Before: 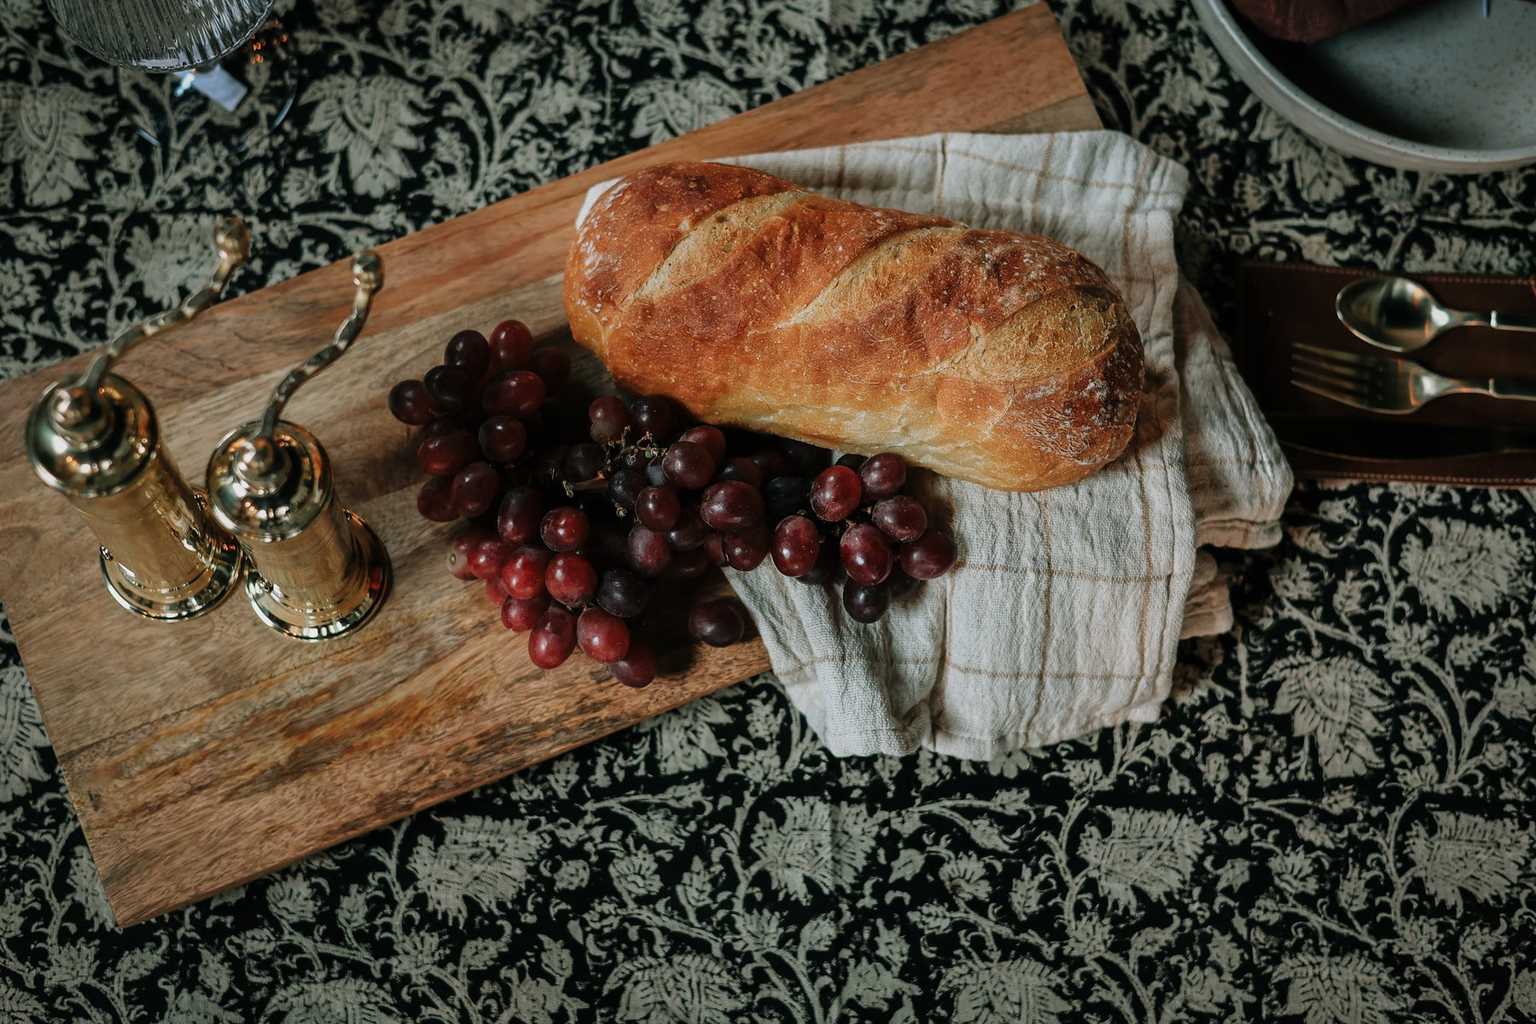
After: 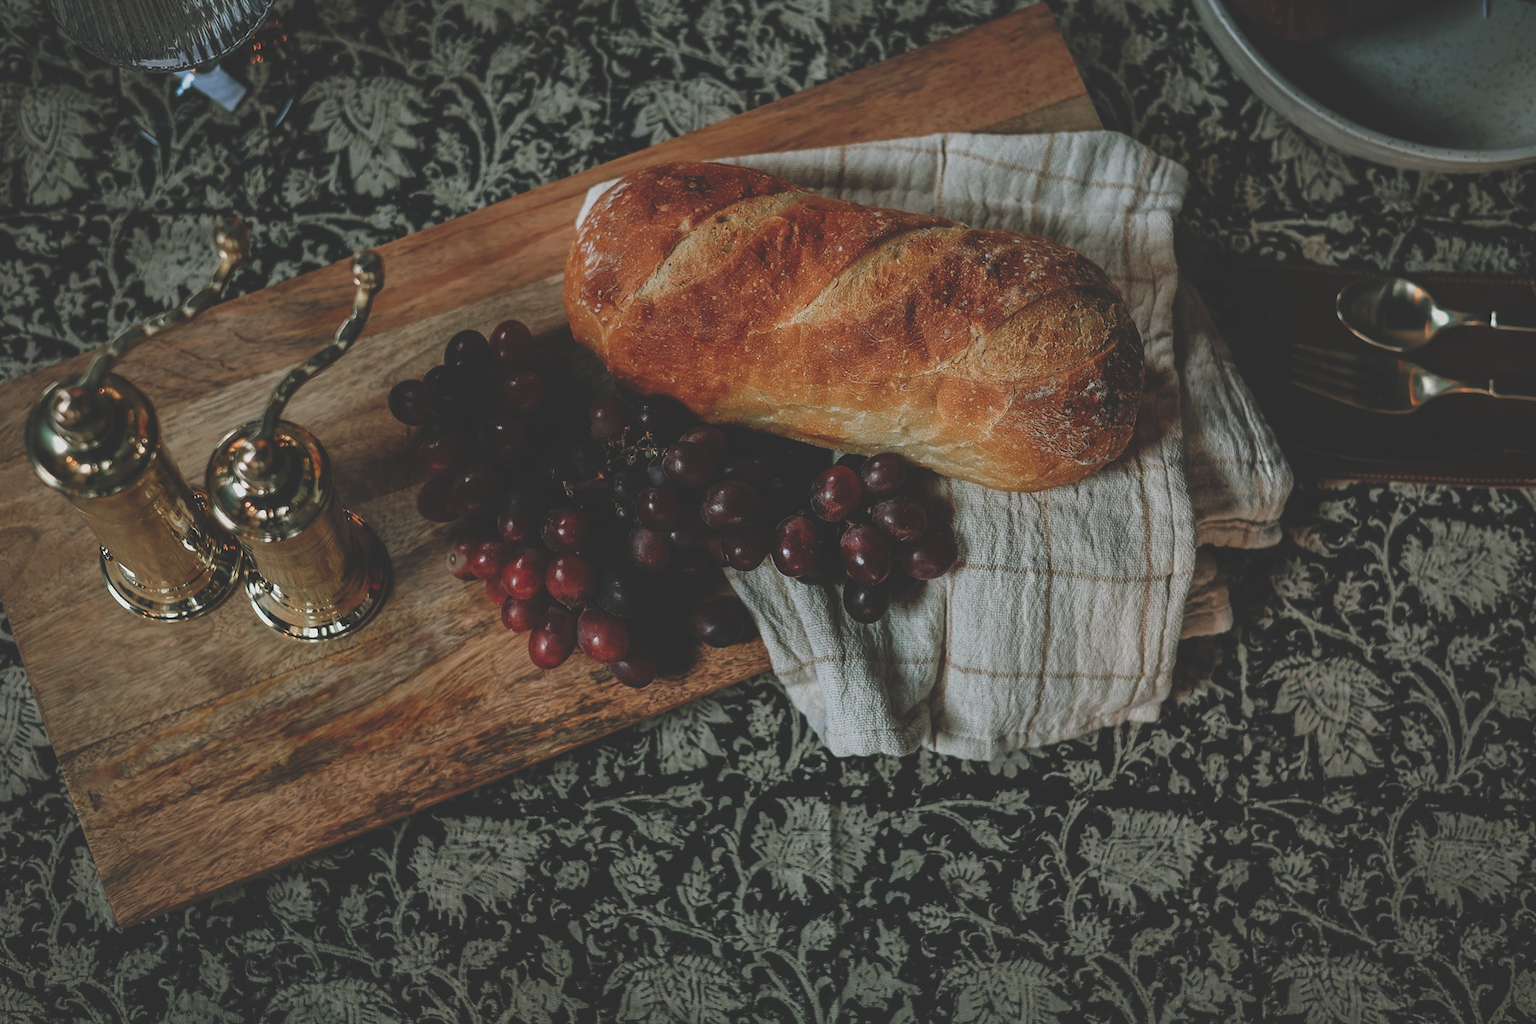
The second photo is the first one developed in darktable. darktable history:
color balance rgb: perceptual saturation grading › global saturation -3%
rgb curve: curves: ch0 [(0, 0.186) (0.314, 0.284) (0.775, 0.708) (1, 1)], compensate middle gray true, preserve colors none
